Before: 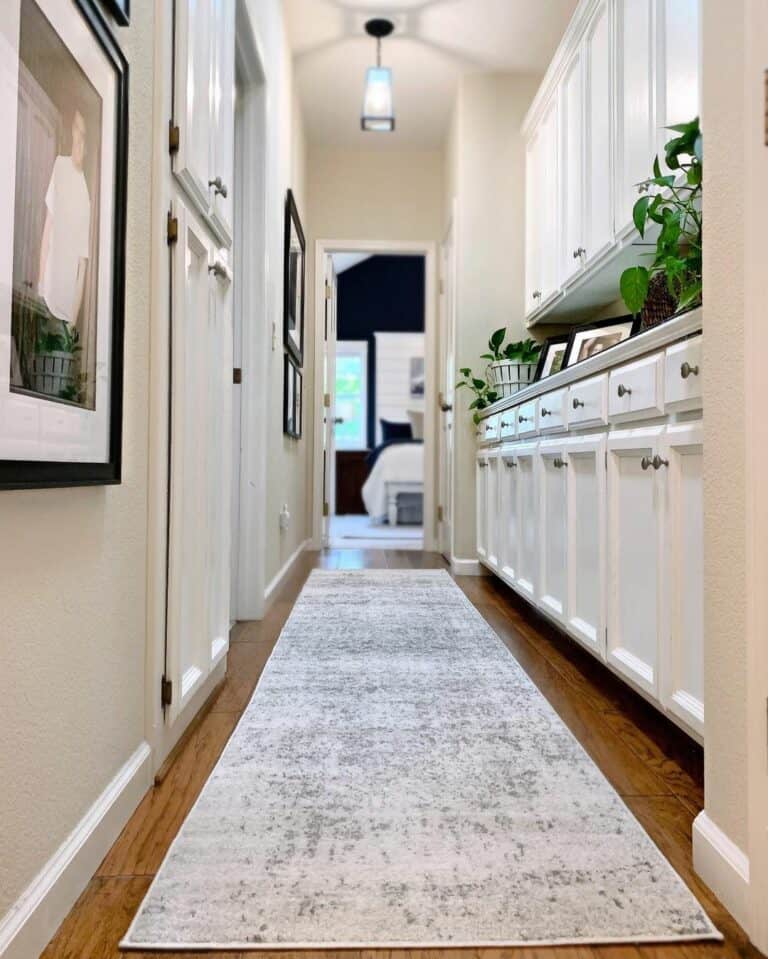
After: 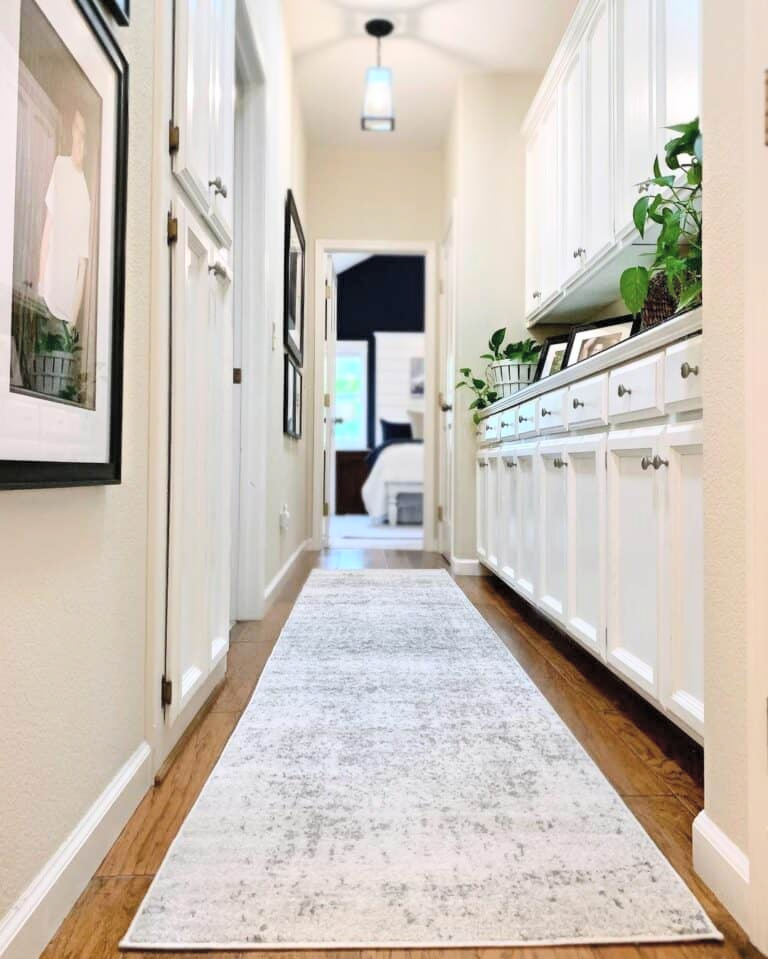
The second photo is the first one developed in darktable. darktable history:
contrast brightness saturation: contrast 0.142, brightness 0.219
